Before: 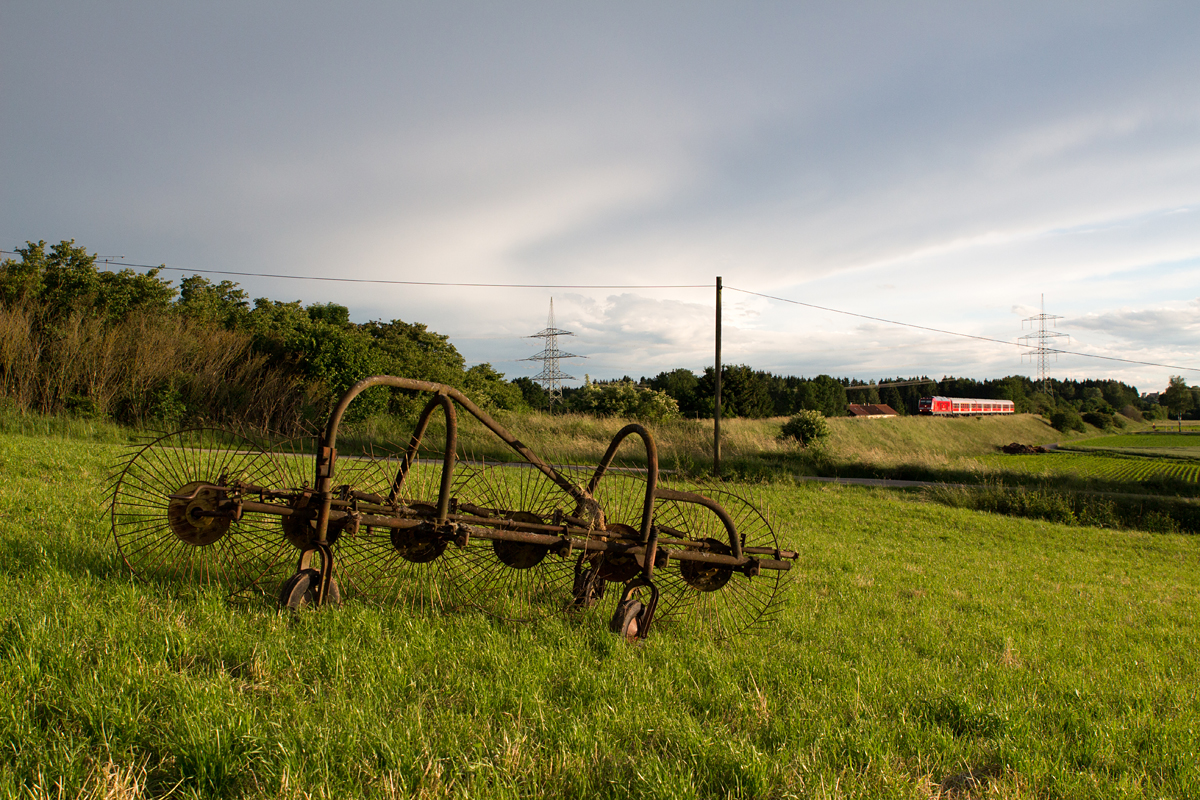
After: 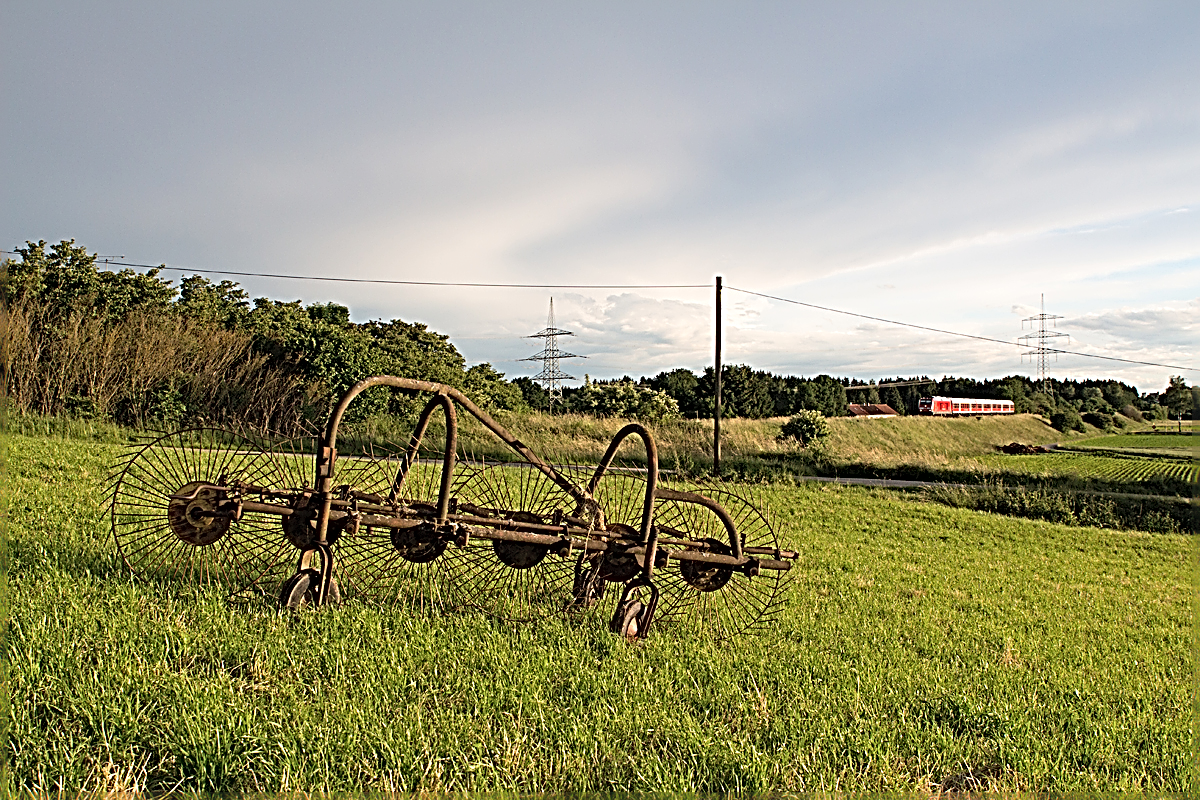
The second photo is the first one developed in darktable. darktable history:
contrast brightness saturation: brightness 0.149
sharpen: radius 3.141, amount 1.716
